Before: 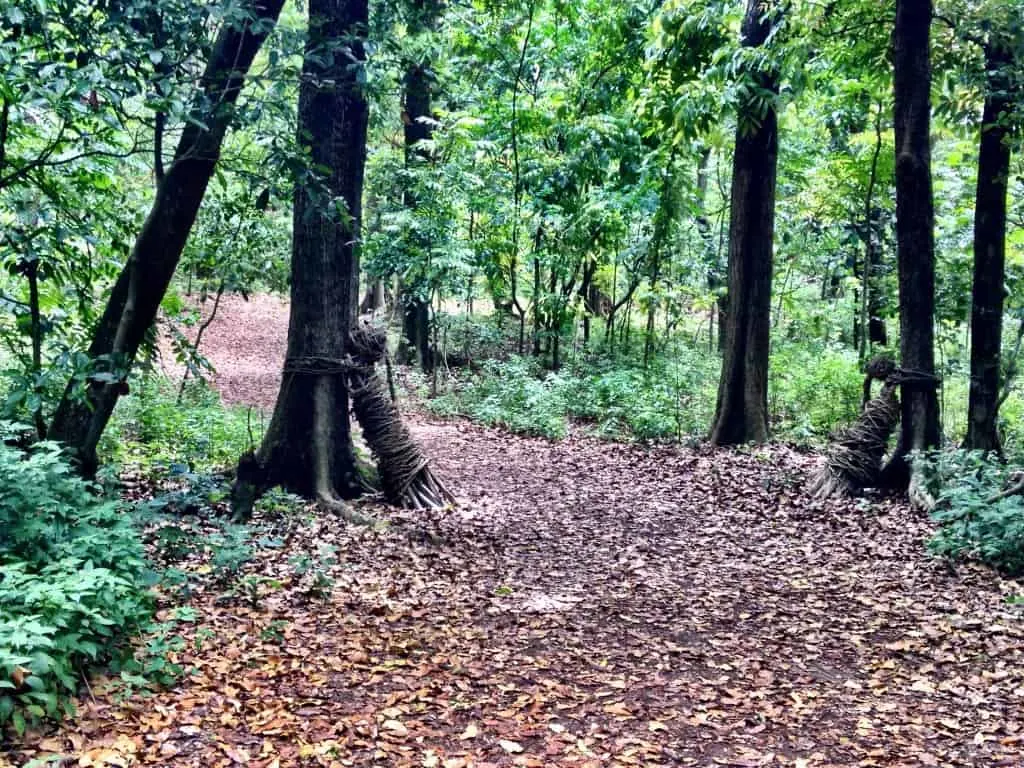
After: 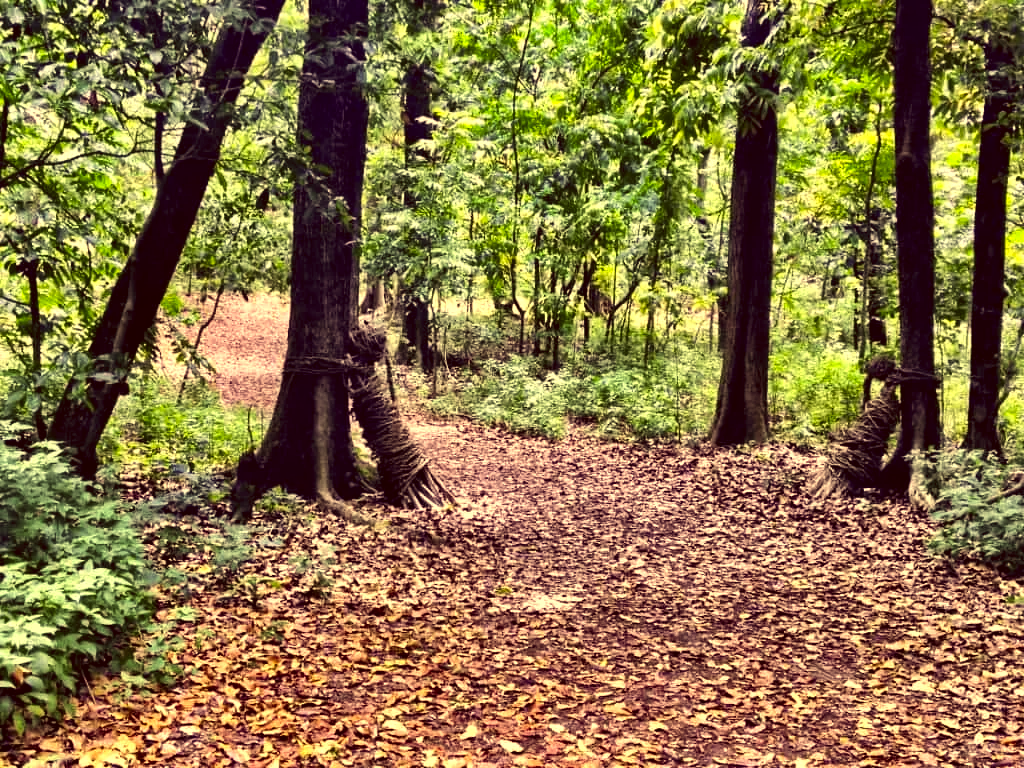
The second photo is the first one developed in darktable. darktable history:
tone equalizer: -8 EV -0.417 EV, -7 EV -0.389 EV, -6 EV -0.333 EV, -5 EV -0.222 EV, -3 EV 0.222 EV, -2 EV 0.333 EV, -1 EV 0.389 EV, +0 EV 0.417 EV, edges refinement/feathering 500, mask exposure compensation -1.57 EV, preserve details no
exposure: exposure -0.072 EV, compensate highlight preservation false
color correction: highlights a* 10.12, highlights b* 39.04, shadows a* 14.62, shadows b* 3.37
